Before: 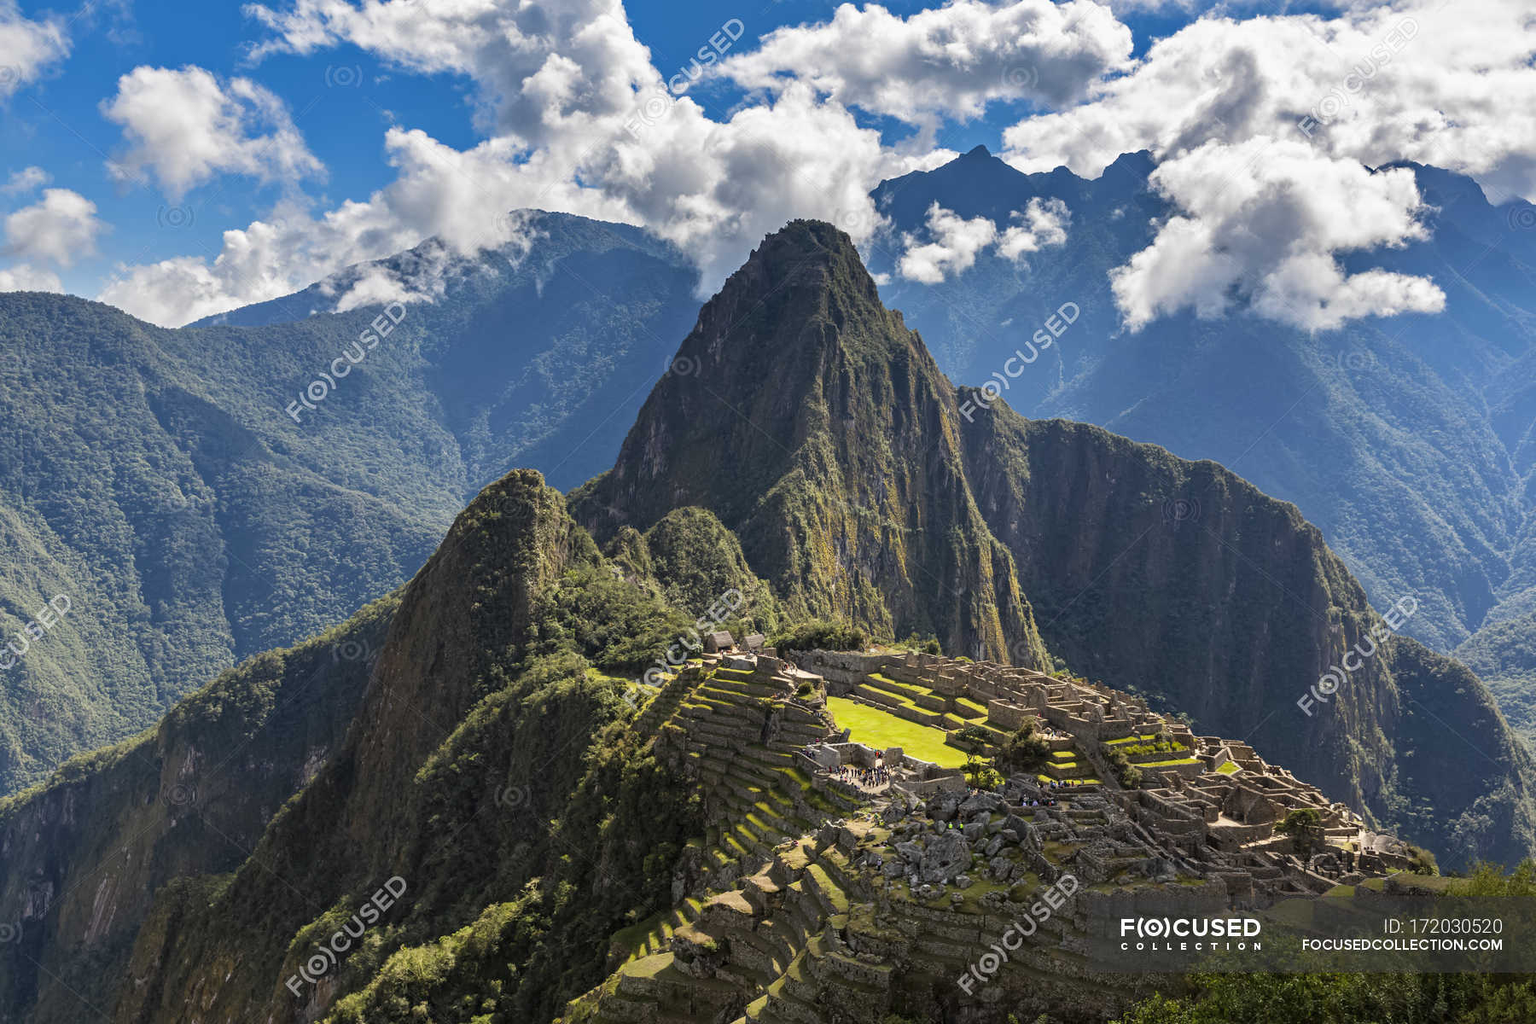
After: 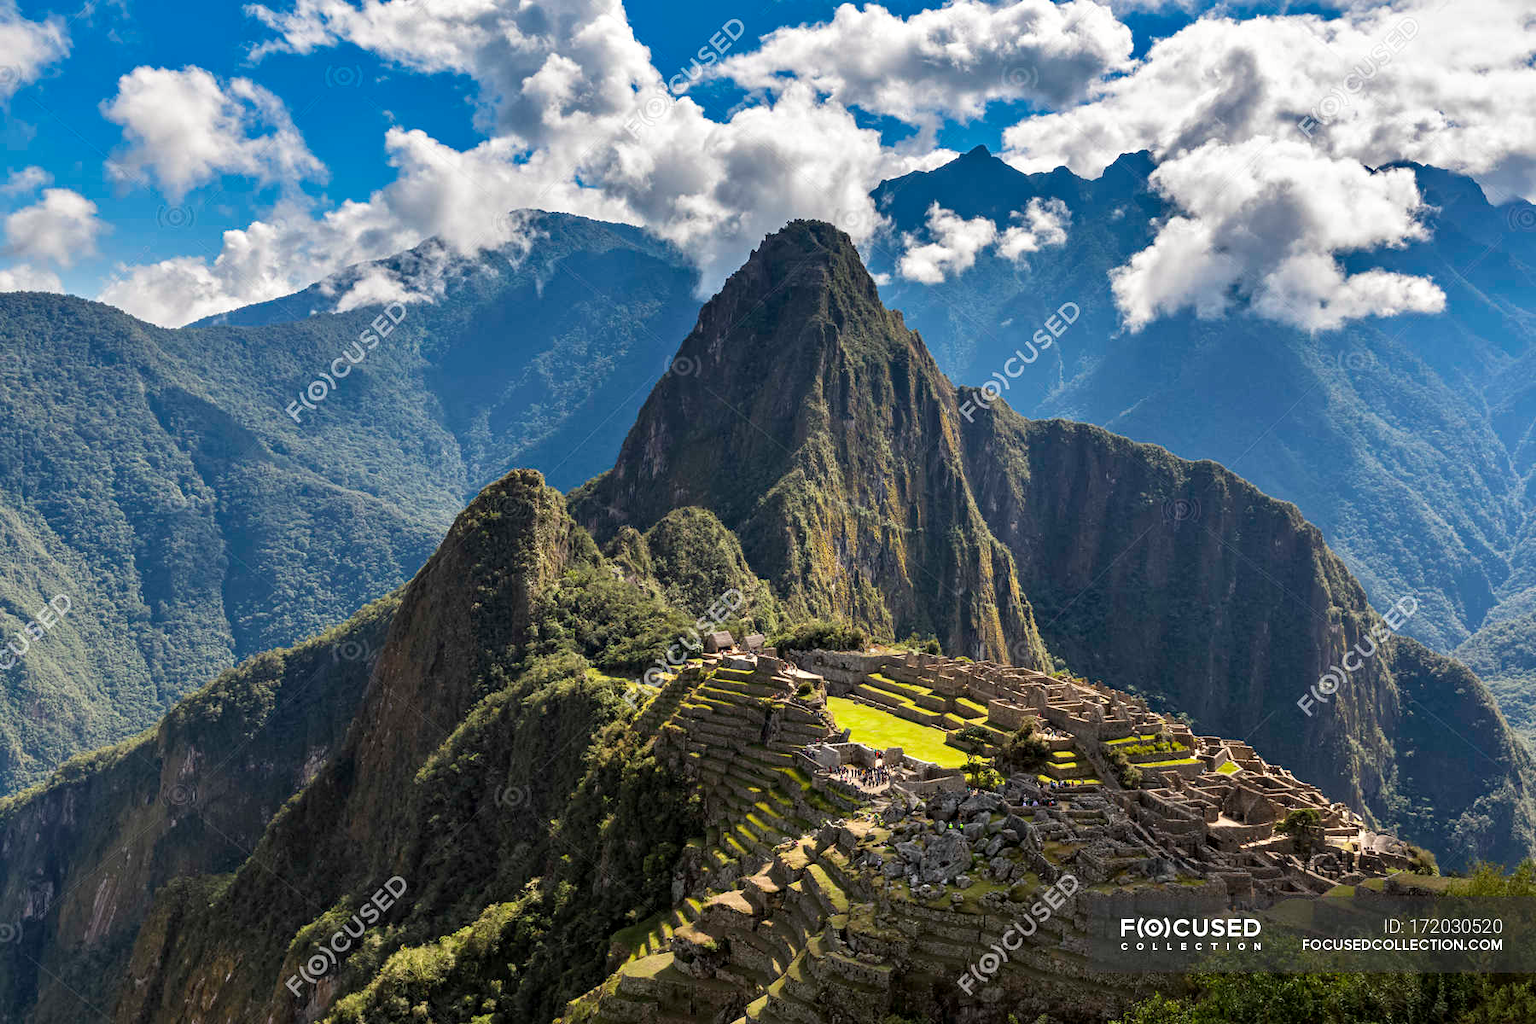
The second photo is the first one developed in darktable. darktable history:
contrast equalizer: octaves 7, y [[0.524 ×6], [0.512 ×6], [0.379 ×6], [0 ×6], [0 ×6]]
